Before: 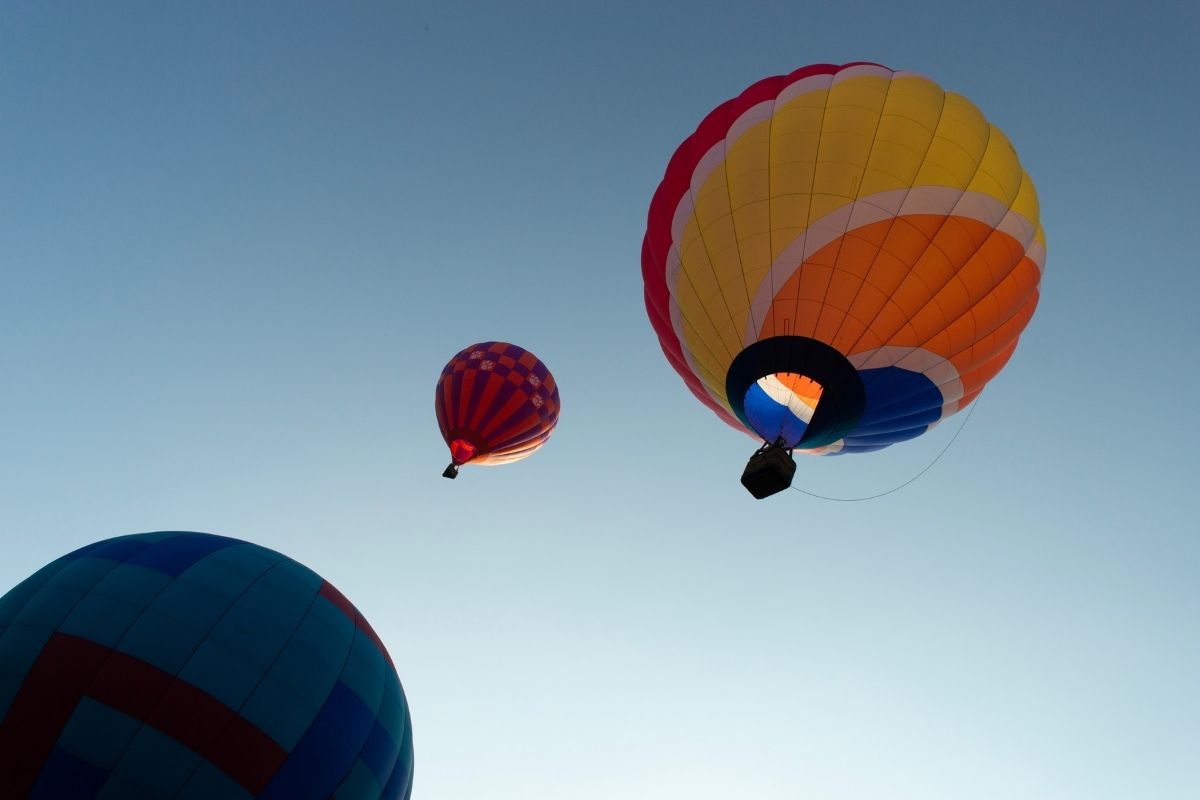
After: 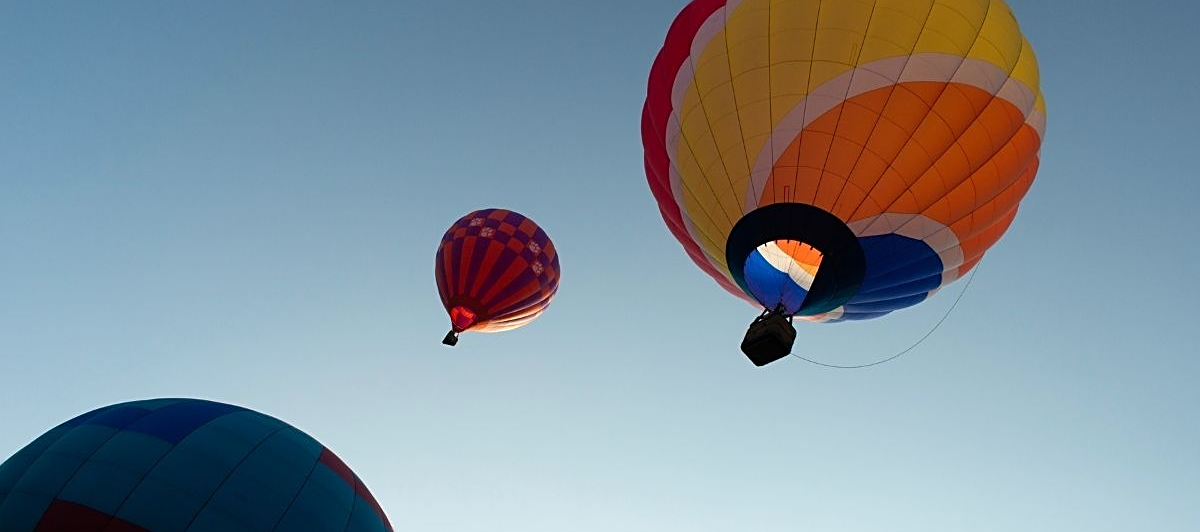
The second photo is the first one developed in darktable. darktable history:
crop: top 16.727%, bottom 16.727%
sharpen: on, module defaults
